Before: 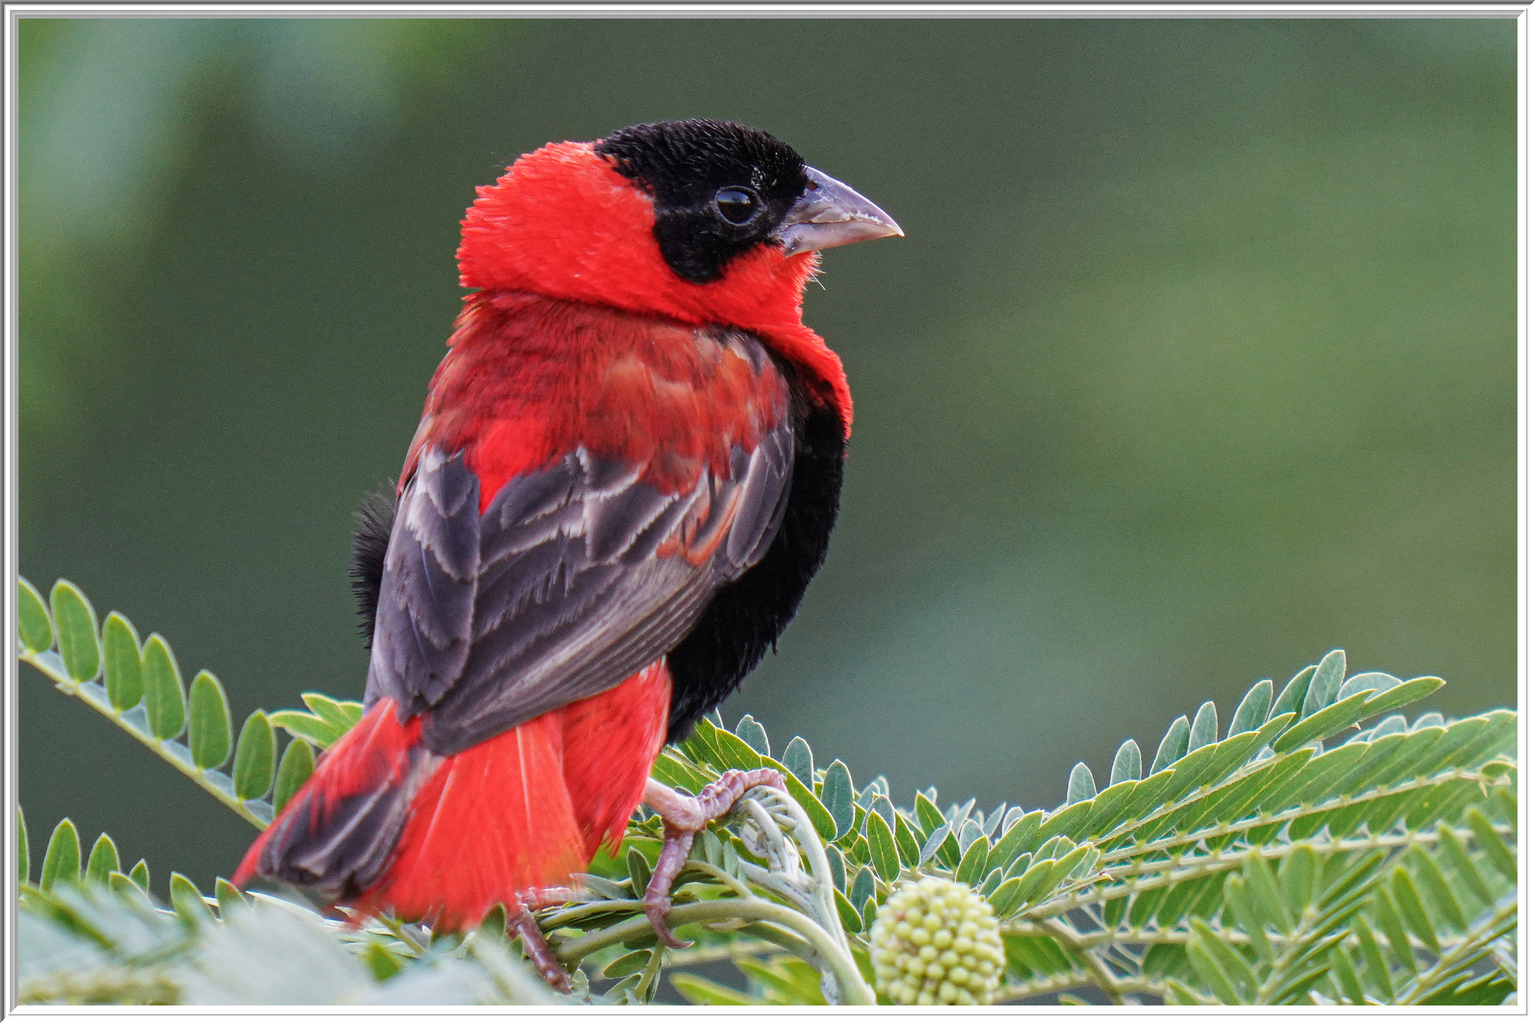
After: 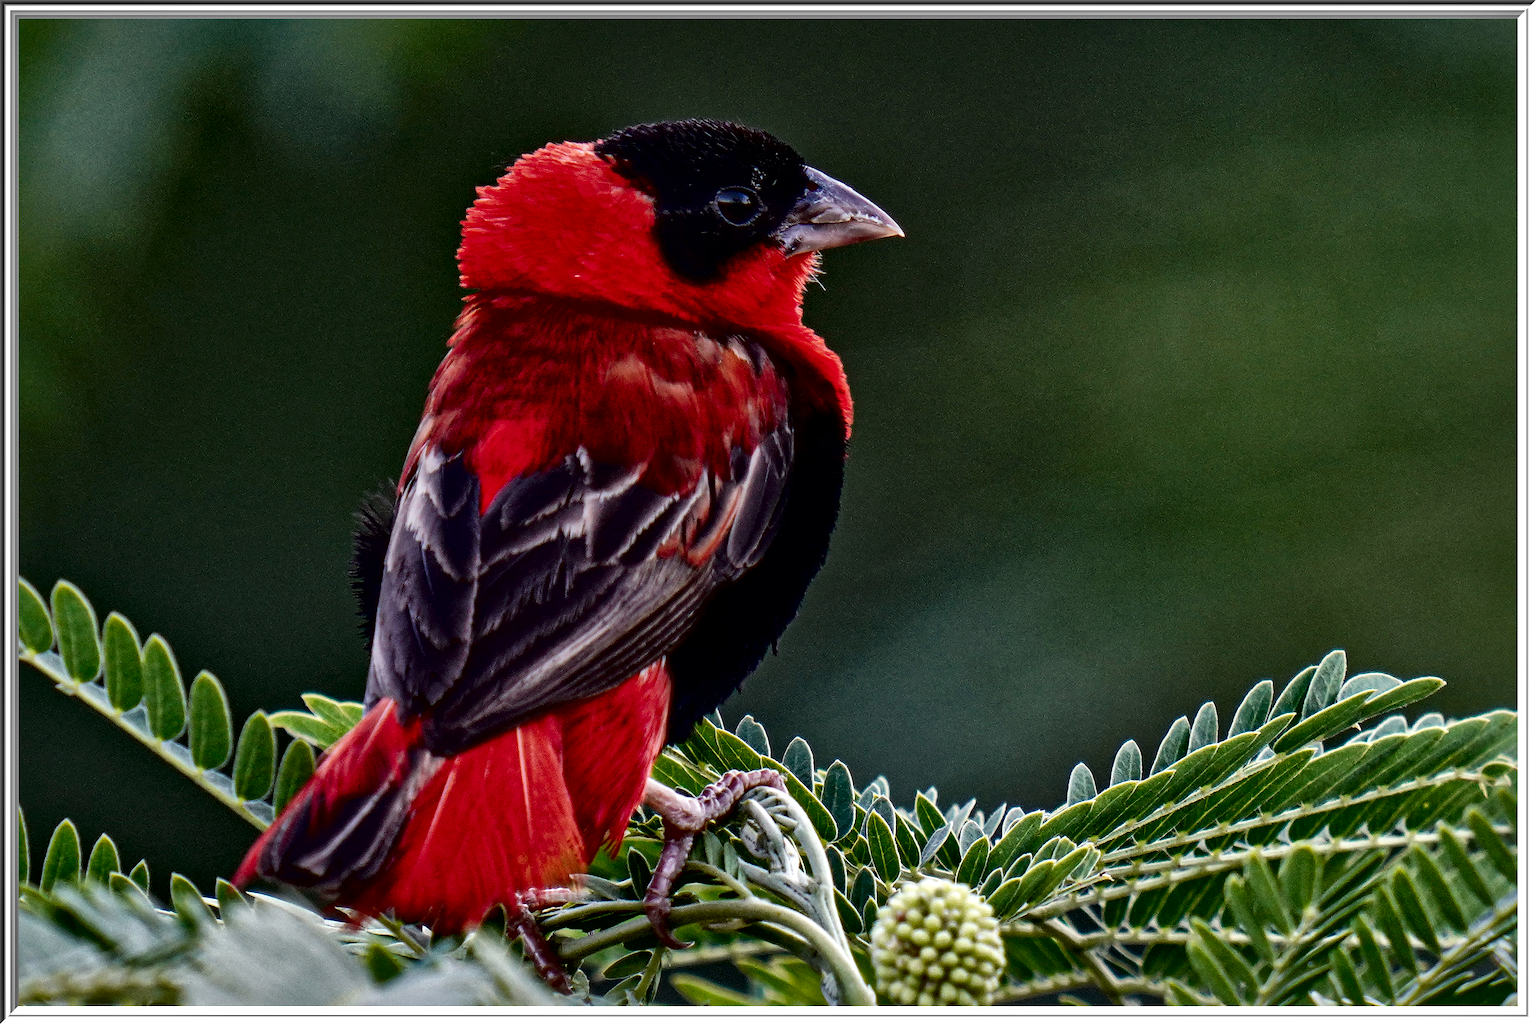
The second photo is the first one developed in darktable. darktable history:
local contrast: mode bilateral grid, contrast 45, coarseness 69, detail 215%, midtone range 0.2
contrast brightness saturation: brightness -0.502
